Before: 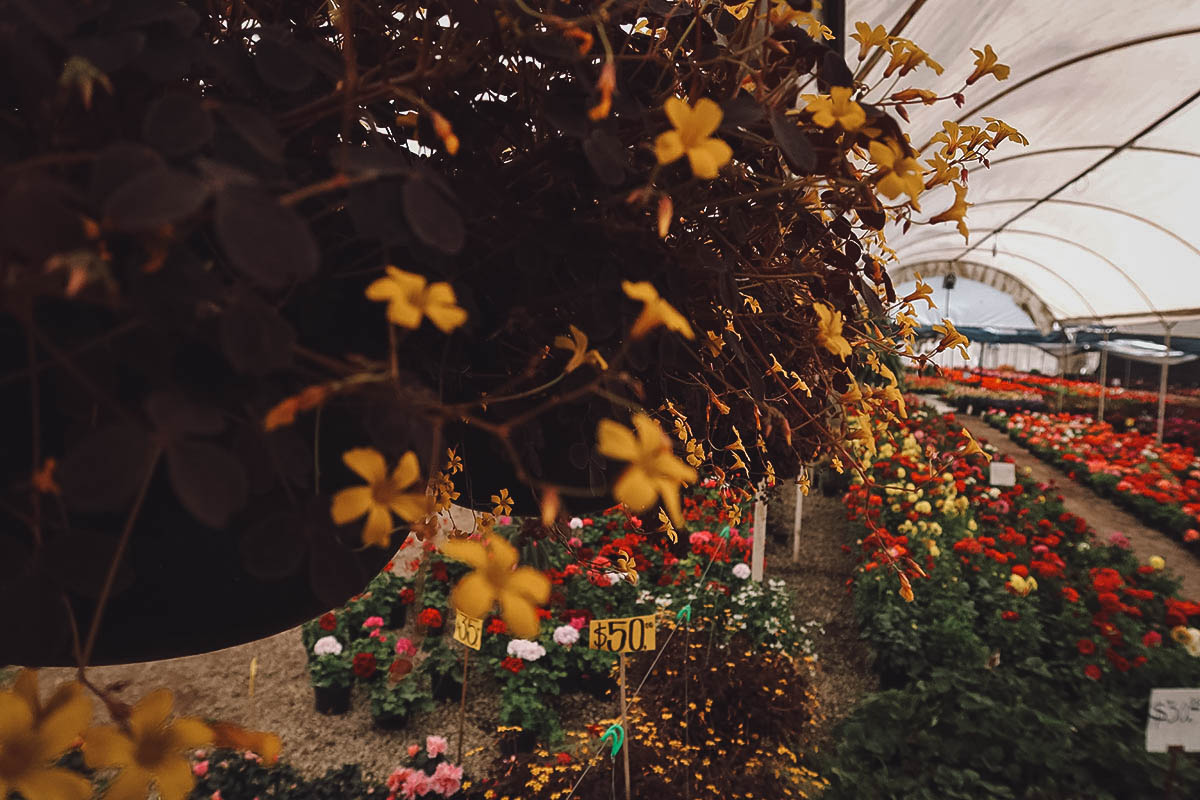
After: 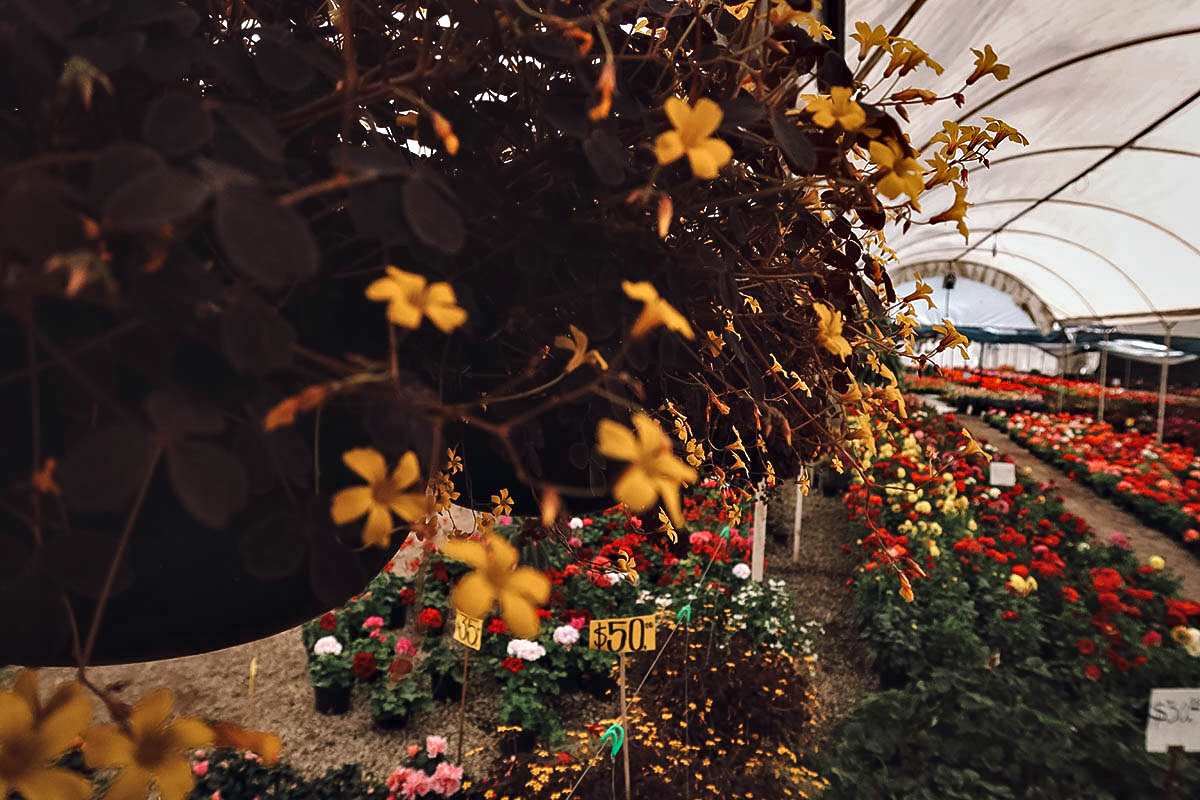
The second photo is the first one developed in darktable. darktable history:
contrast equalizer: octaves 7, y [[0.6 ×6], [0.55 ×6], [0 ×6], [0 ×6], [0 ×6]], mix 0.584
